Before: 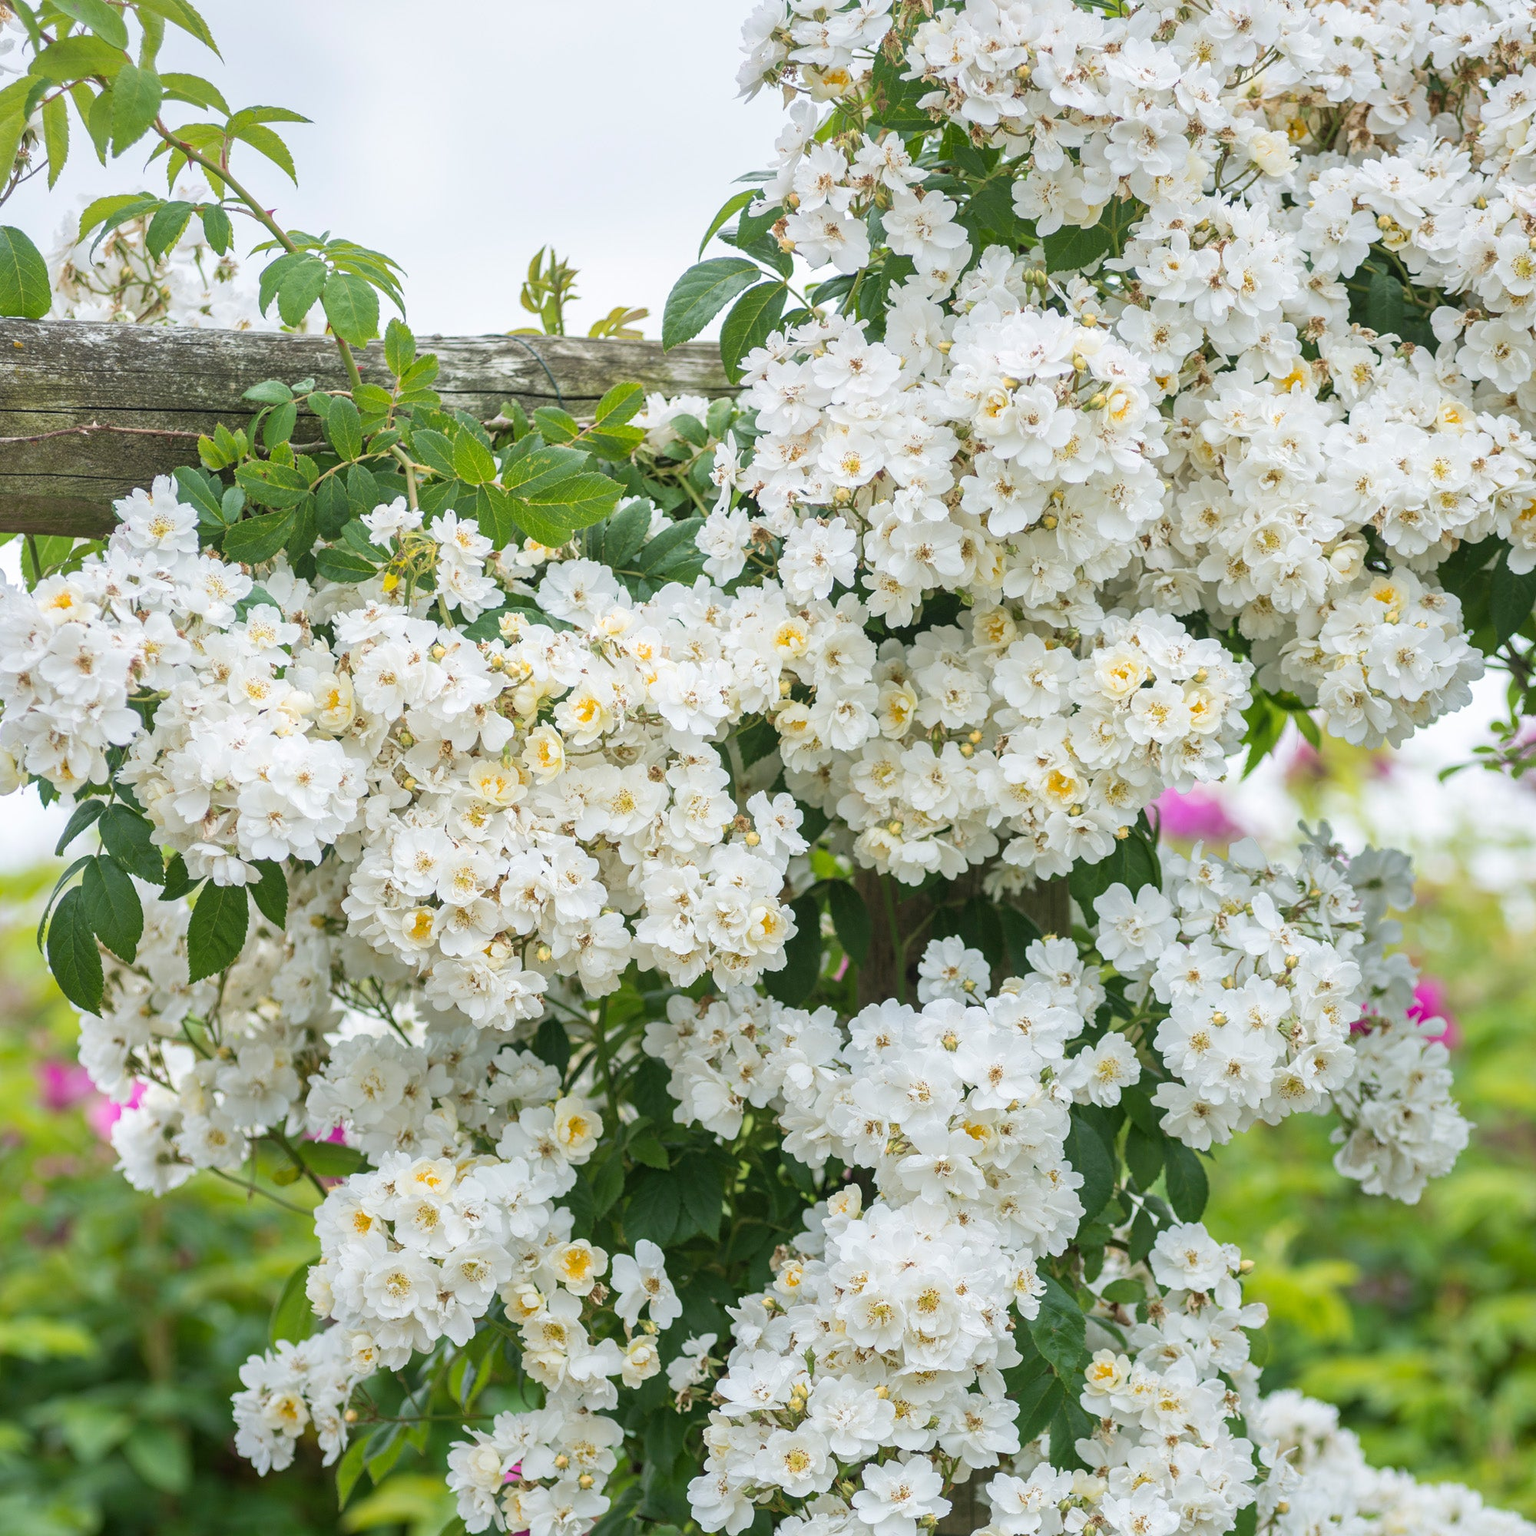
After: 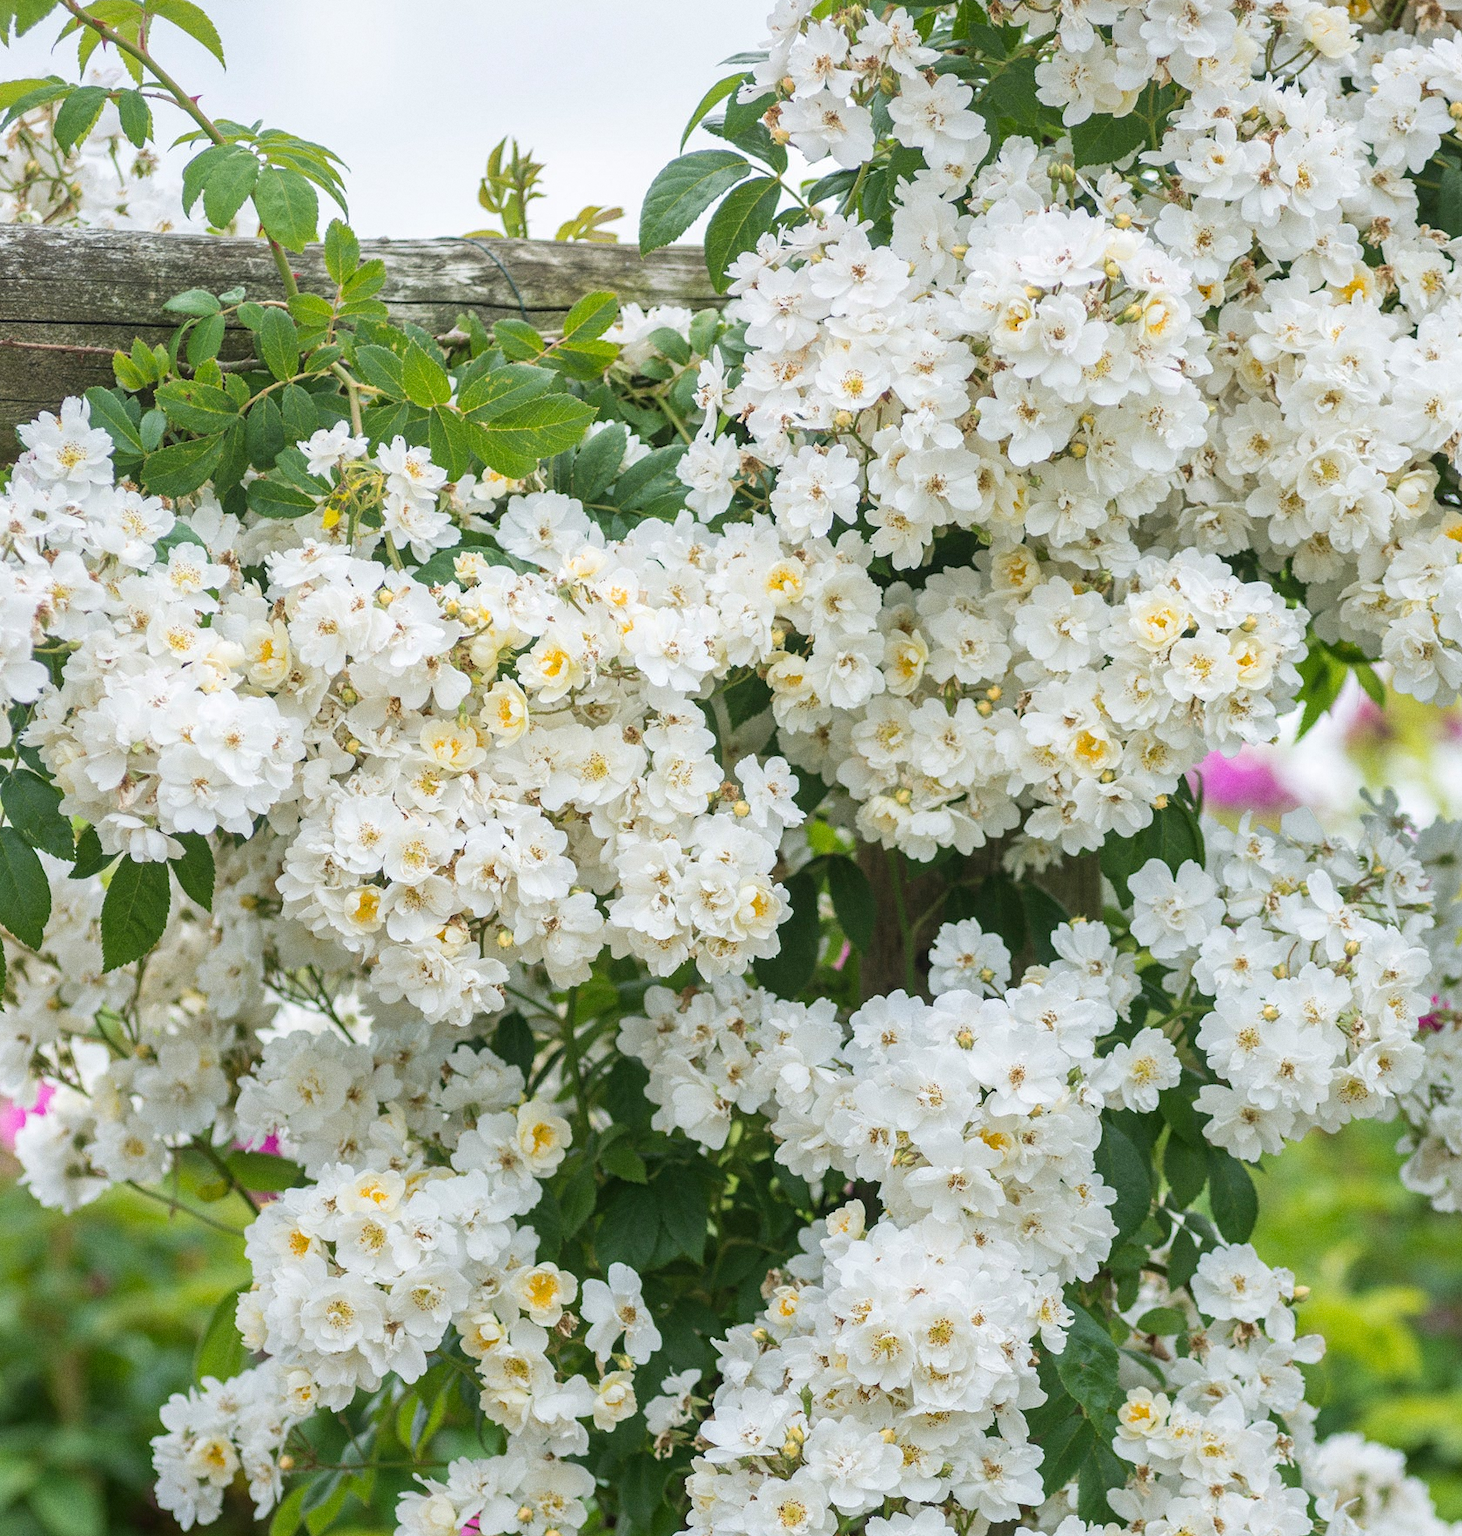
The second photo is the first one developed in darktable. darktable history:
crop: left 6.446%, top 8.188%, right 9.538%, bottom 3.548%
grain: coarseness 0.09 ISO
